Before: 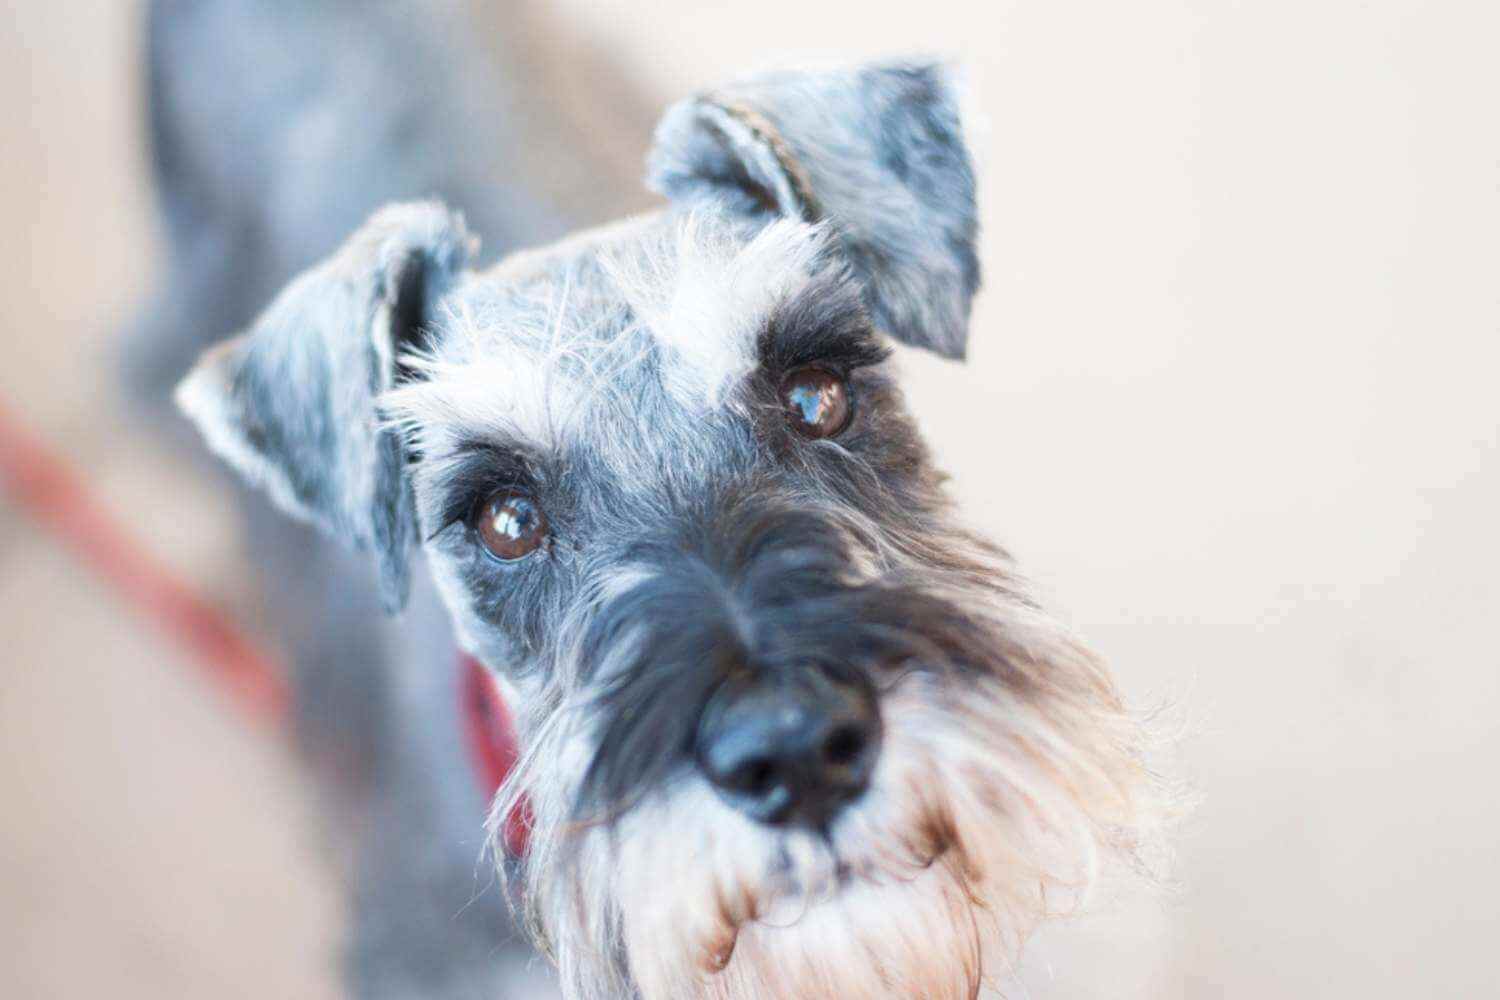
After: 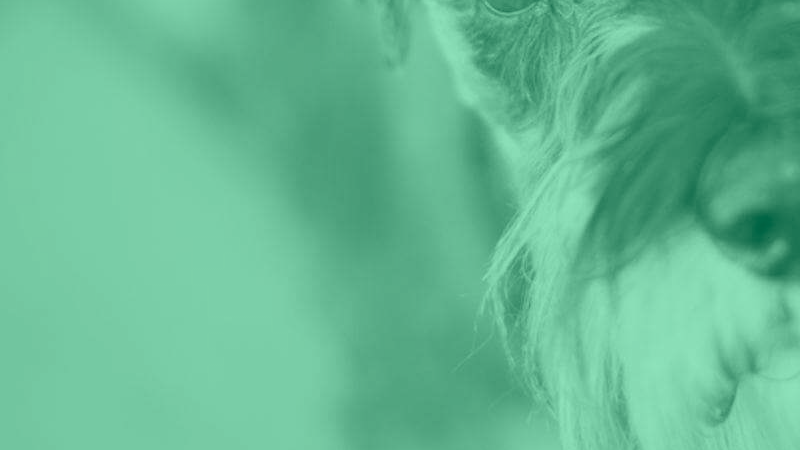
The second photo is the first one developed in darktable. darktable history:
crop and rotate: top 54.778%, right 46.61%, bottom 0.159%
colorize: hue 147.6°, saturation 65%, lightness 21.64%
